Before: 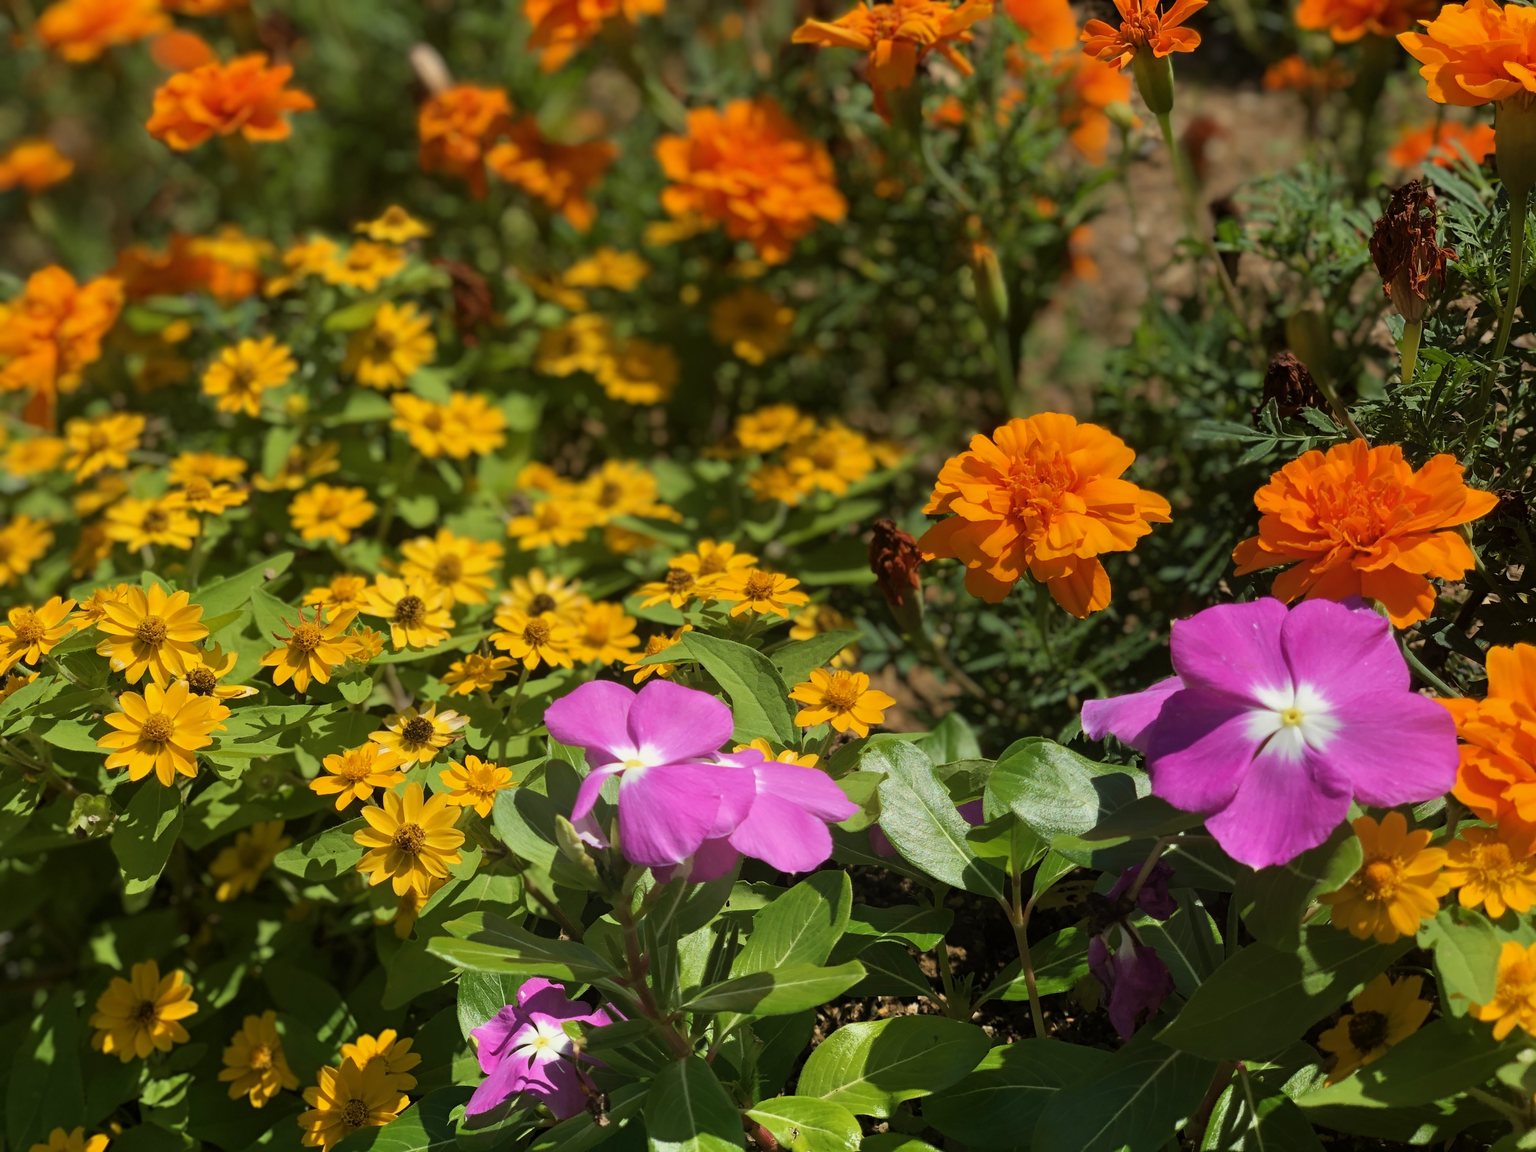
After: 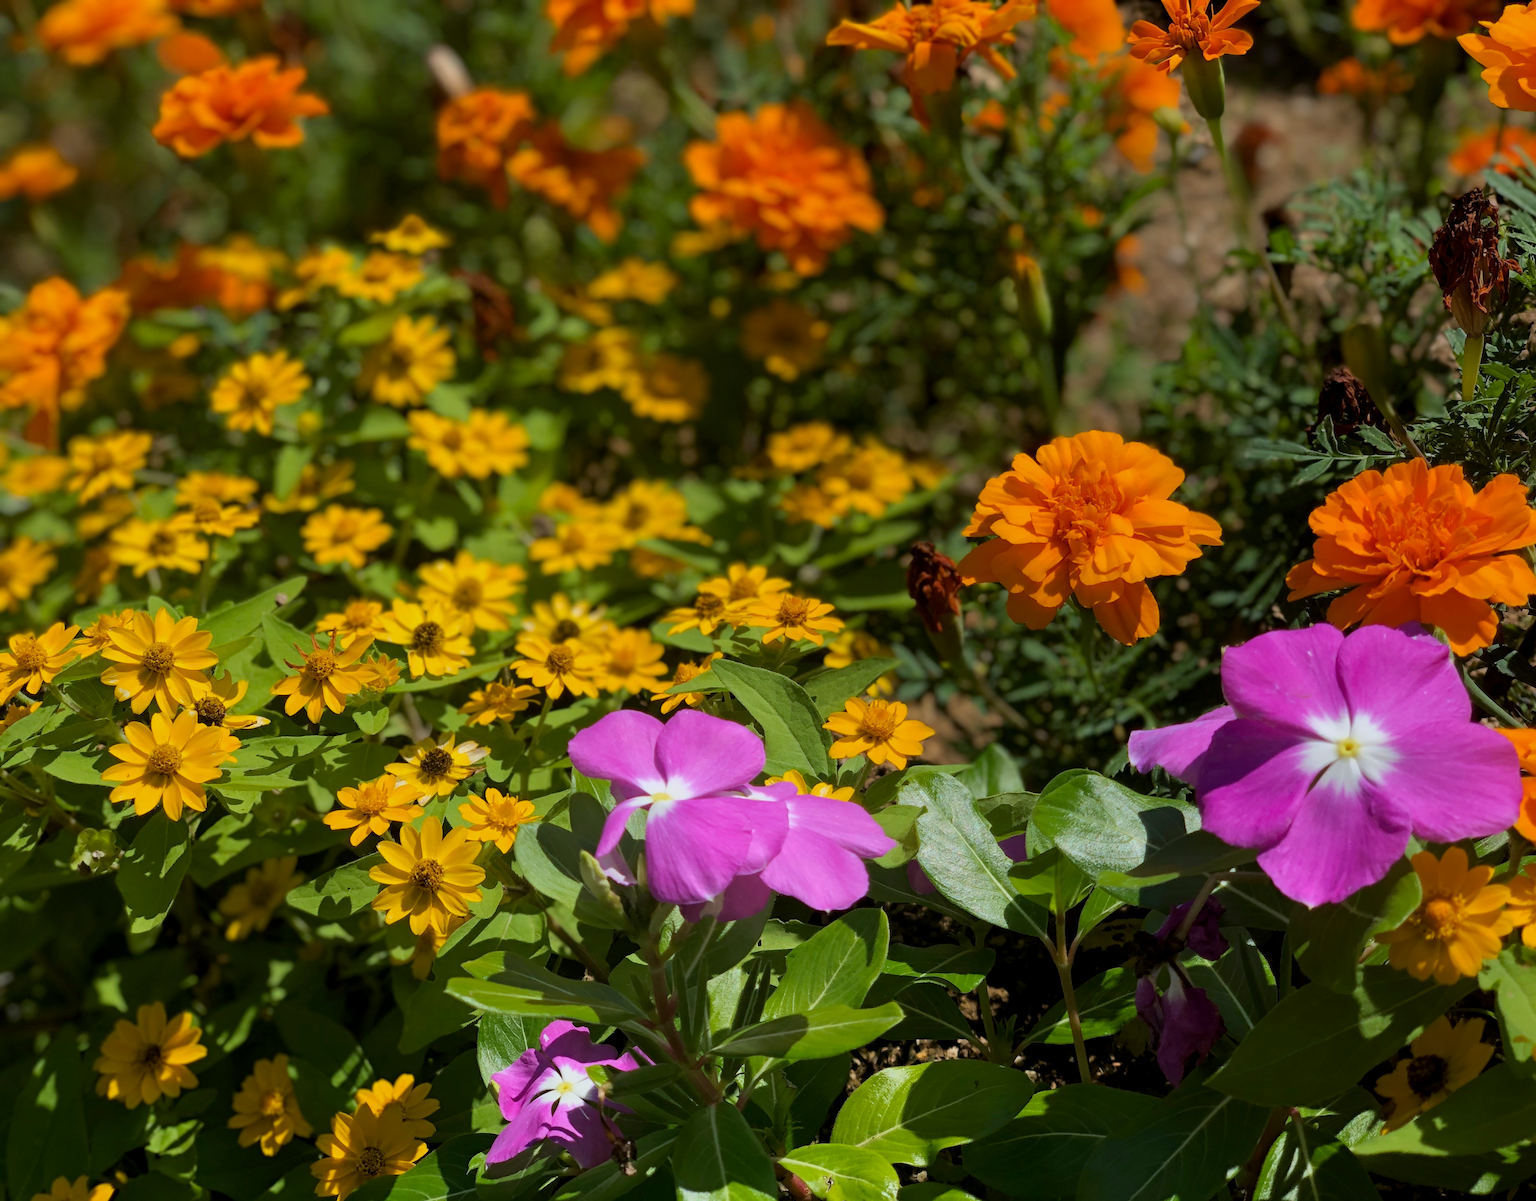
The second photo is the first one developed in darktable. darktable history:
color balance rgb: global vibrance 20%
crop: right 4.126%, bottom 0.031%
exposure: exposure -0.177 EV, compensate highlight preservation false
color calibration: illuminant as shot in camera, x 0.358, y 0.373, temperature 4628.91 K
